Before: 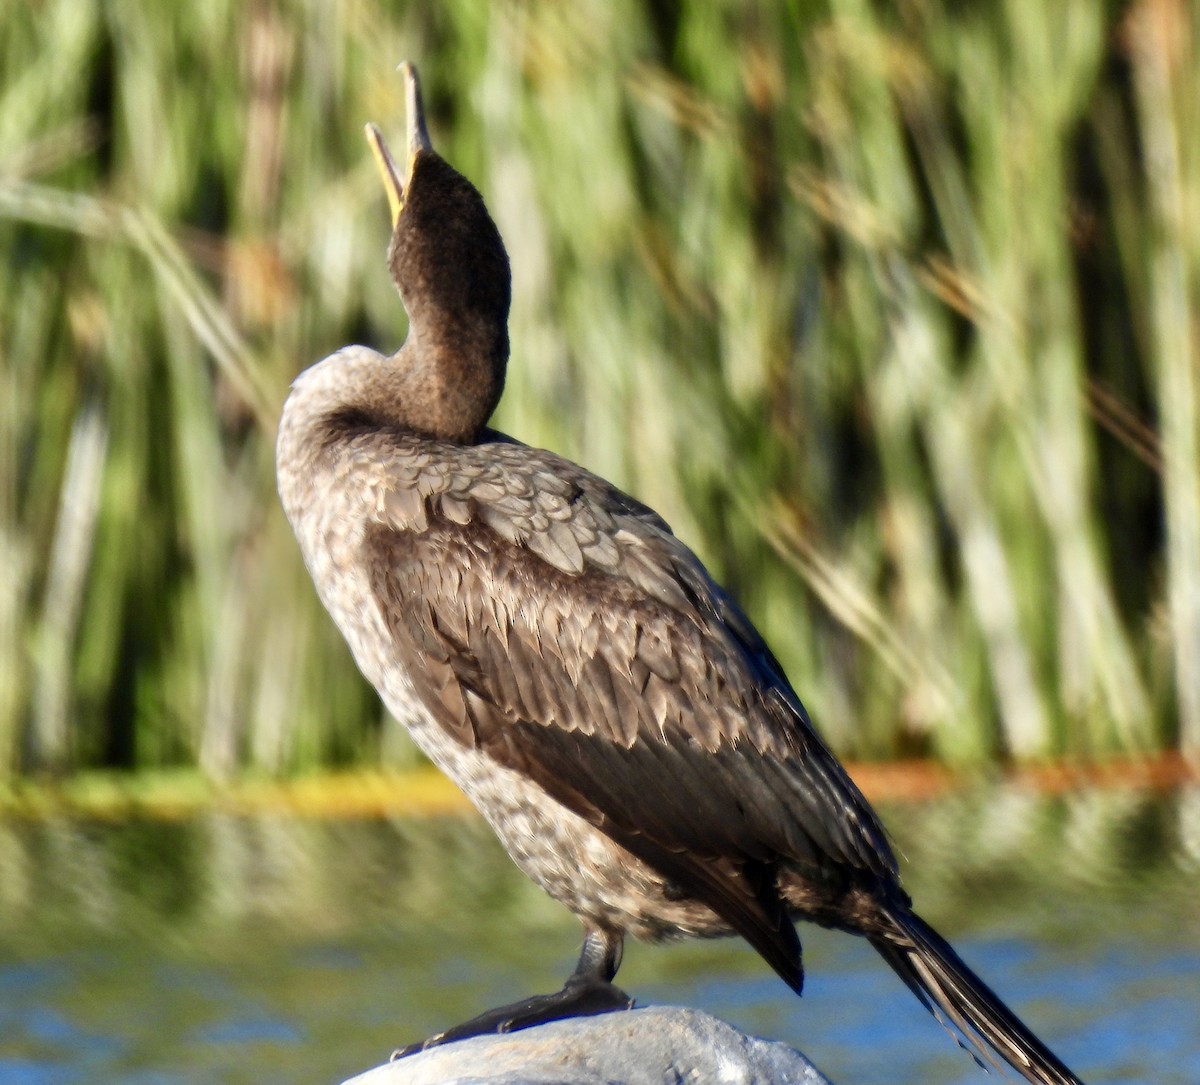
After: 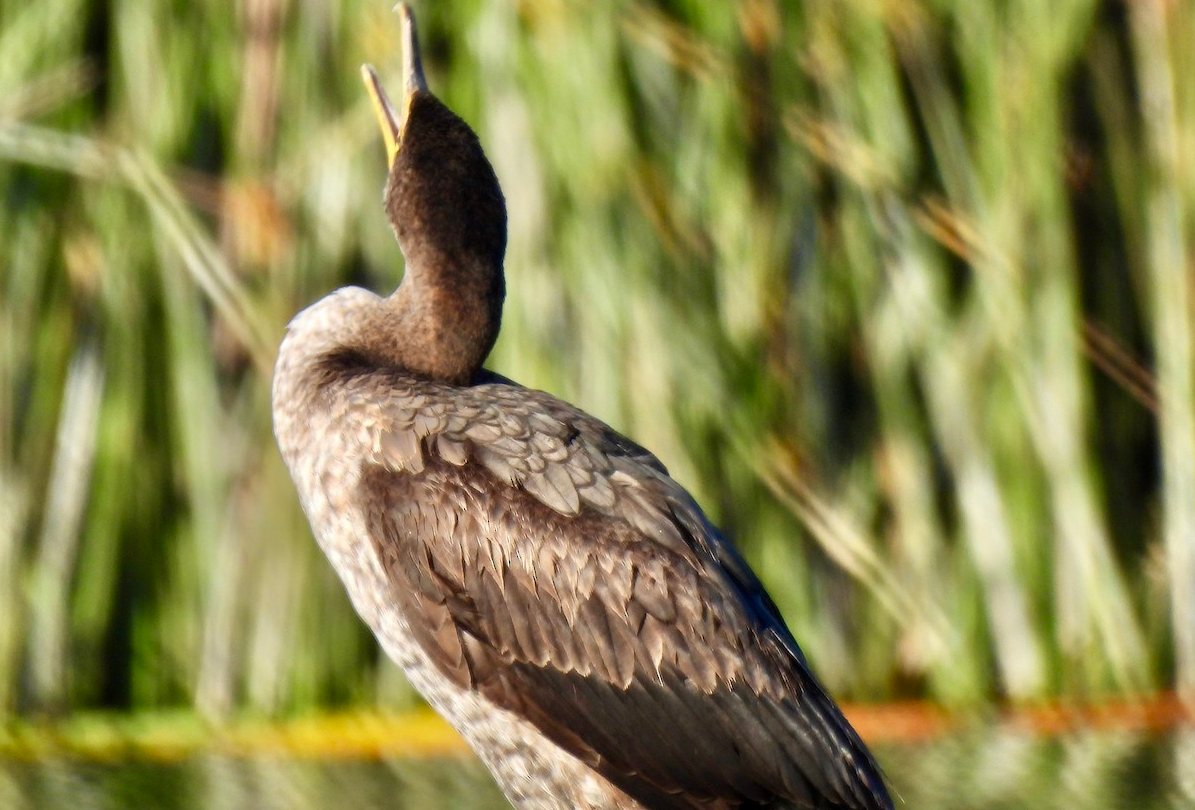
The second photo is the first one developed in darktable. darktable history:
crop: left 0.387%, top 5.469%, bottom 19.809%
